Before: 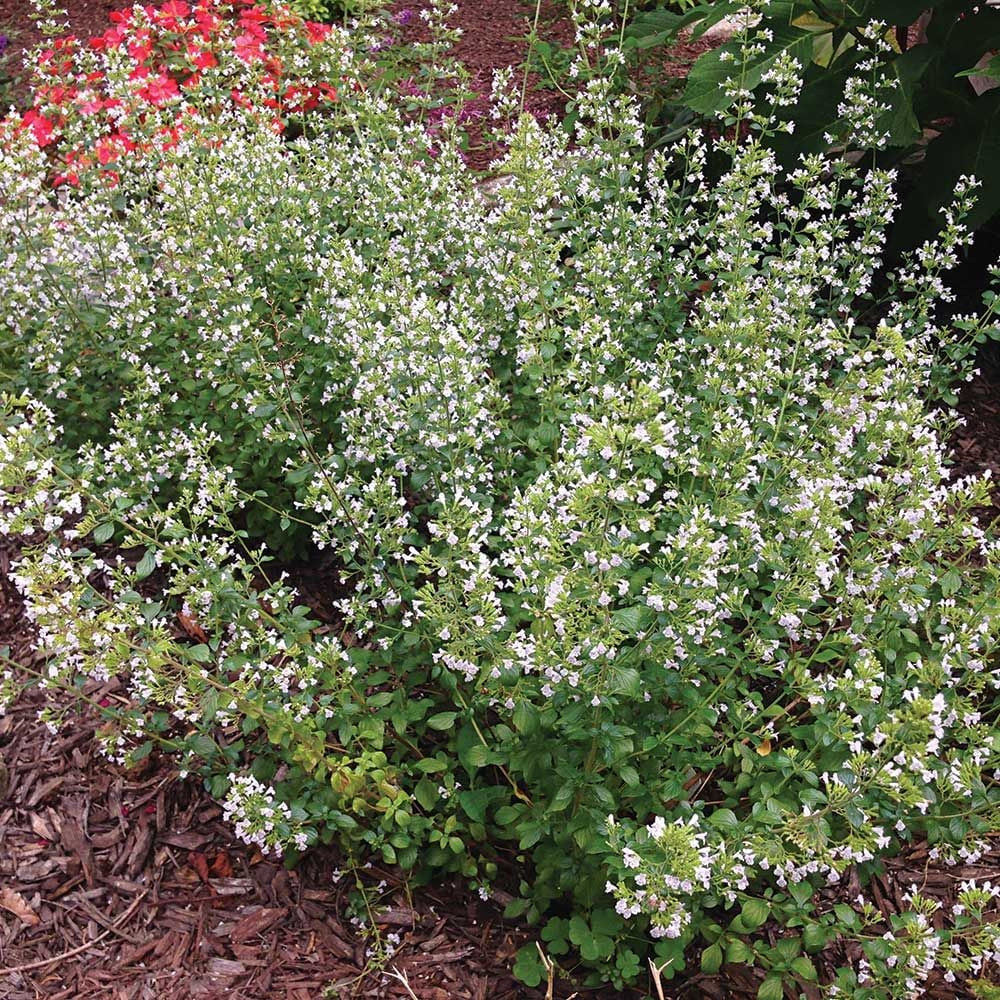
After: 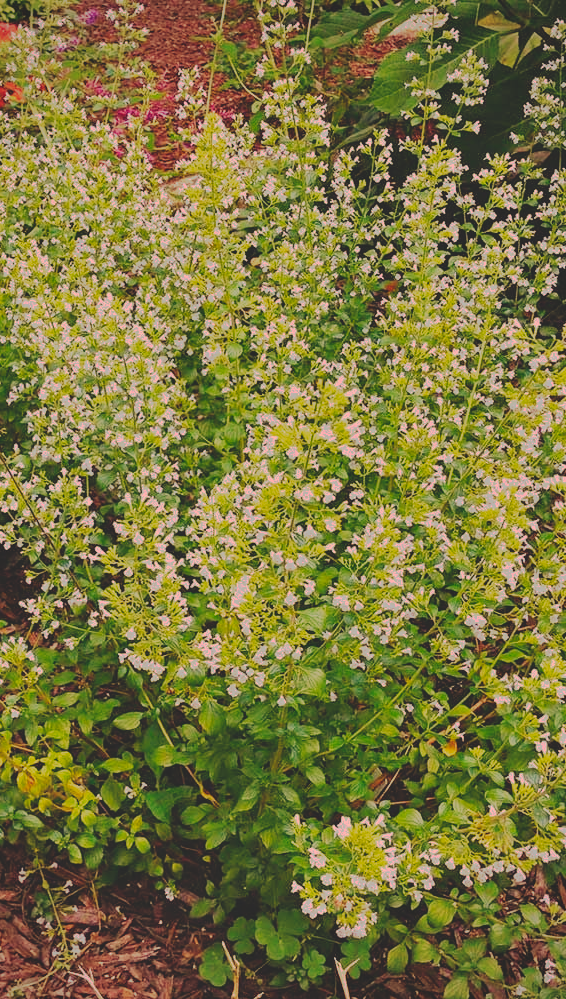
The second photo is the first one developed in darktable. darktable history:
crop: left 31.458%, top 0%, right 11.876%
contrast brightness saturation: contrast -0.15, brightness 0.05, saturation -0.12
white balance: red 1.138, green 0.996, blue 0.812
tone curve: curves: ch0 [(0, 0) (0.003, 0.118) (0.011, 0.118) (0.025, 0.122) (0.044, 0.131) (0.069, 0.142) (0.1, 0.155) (0.136, 0.168) (0.177, 0.183) (0.224, 0.216) (0.277, 0.265) (0.335, 0.337) (0.399, 0.415) (0.468, 0.506) (0.543, 0.586) (0.623, 0.665) (0.709, 0.716) (0.801, 0.737) (0.898, 0.744) (1, 1)], preserve colors none
vignetting: fall-off radius 93.87%
shadows and highlights: shadows 40, highlights -54, highlights color adjustment 46%, low approximation 0.01, soften with gaussian
color balance rgb: perceptual saturation grading › global saturation 25%, global vibrance 20%
